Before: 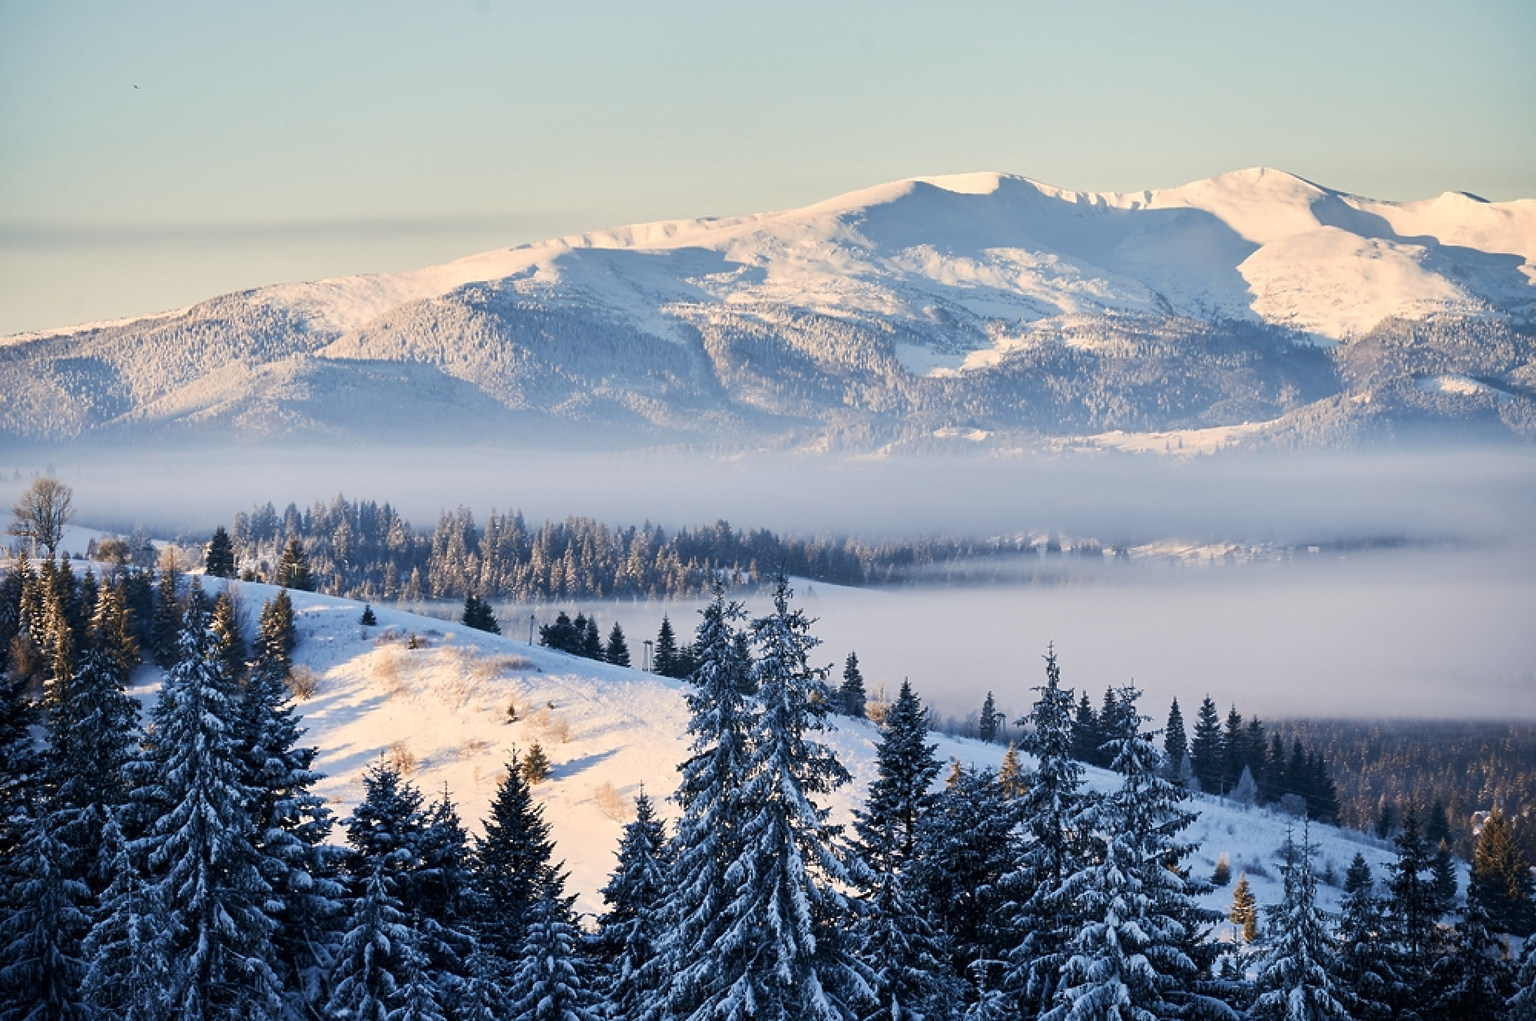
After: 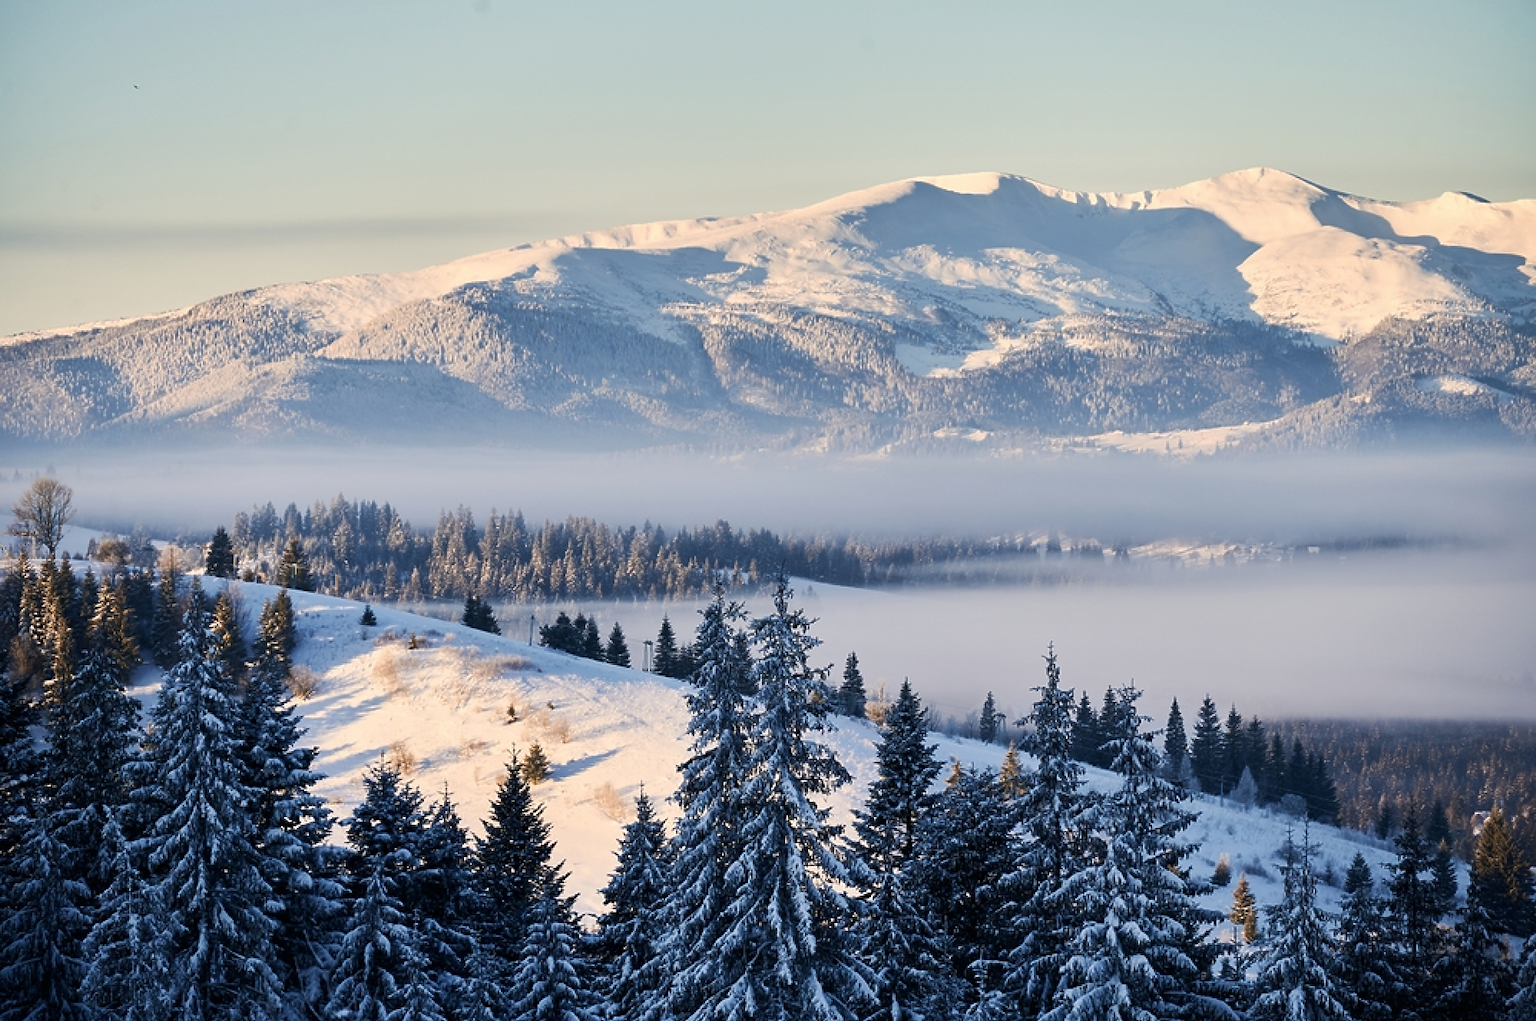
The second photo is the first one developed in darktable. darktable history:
color balance rgb: global vibrance -1%, saturation formula JzAzBz (2021)
base curve: curves: ch0 [(0, 0) (0.303, 0.277) (1, 1)]
